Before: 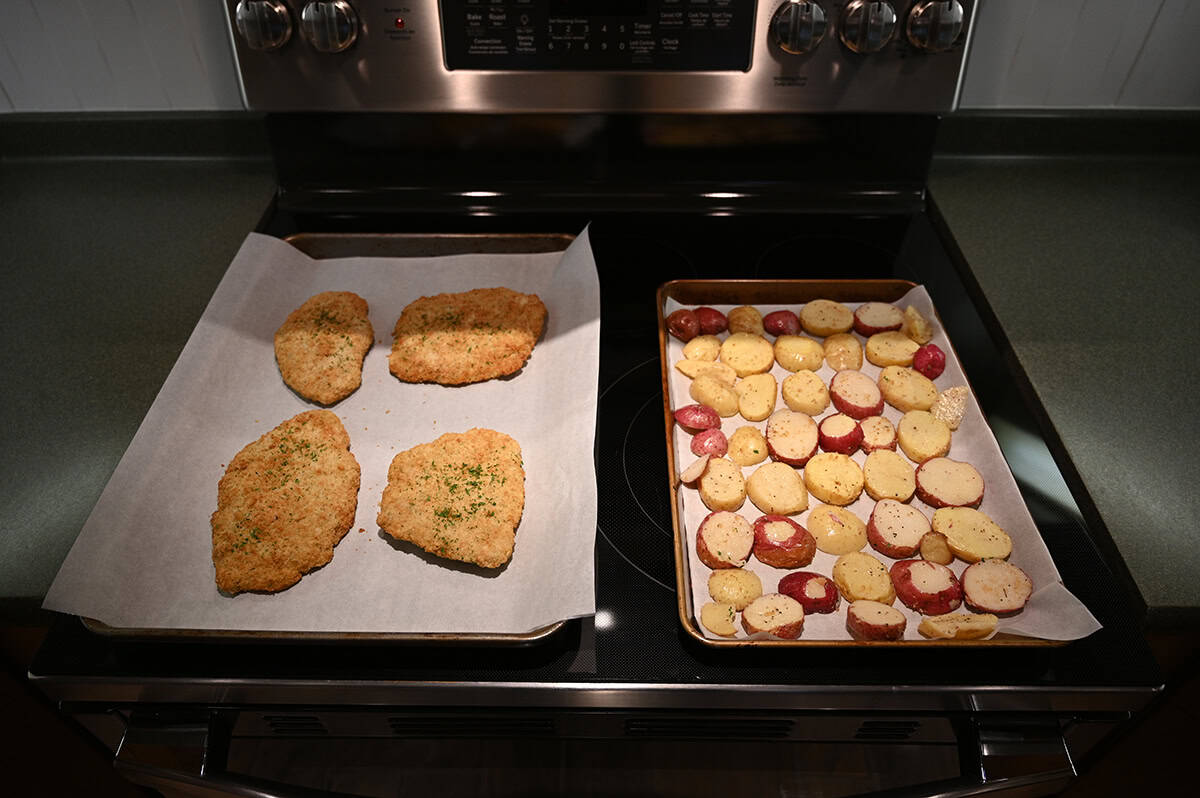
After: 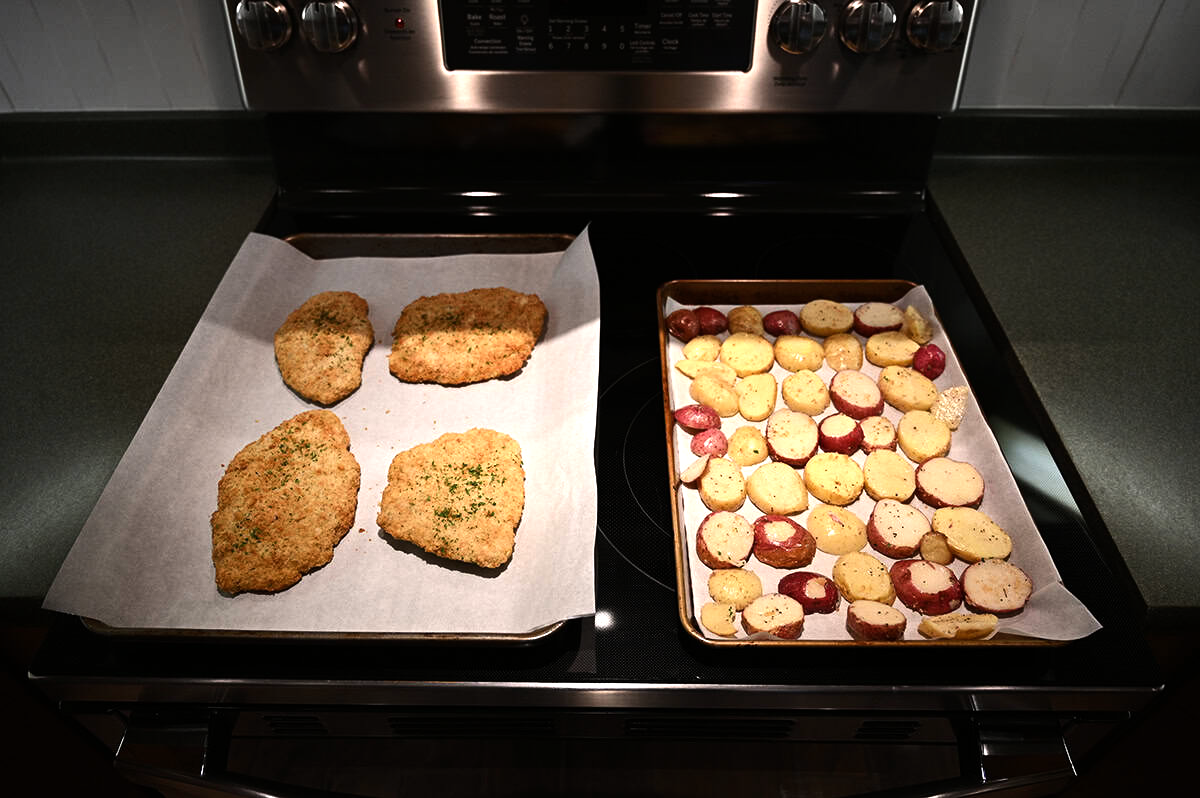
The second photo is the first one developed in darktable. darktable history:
tone equalizer: -8 EV -0.778 EV, -7 EV -0.738 EV, -6 EV -0.627 EV, -5 EV -0.378 EV, -3 EV 0.392 EV, -2 EV 0.6 EV, -1 EV 0.7 EV, +0 EV 0.775 EV, edges refinement/feathering 500, mask exposure compensation -1.57 EV, preserve details no
